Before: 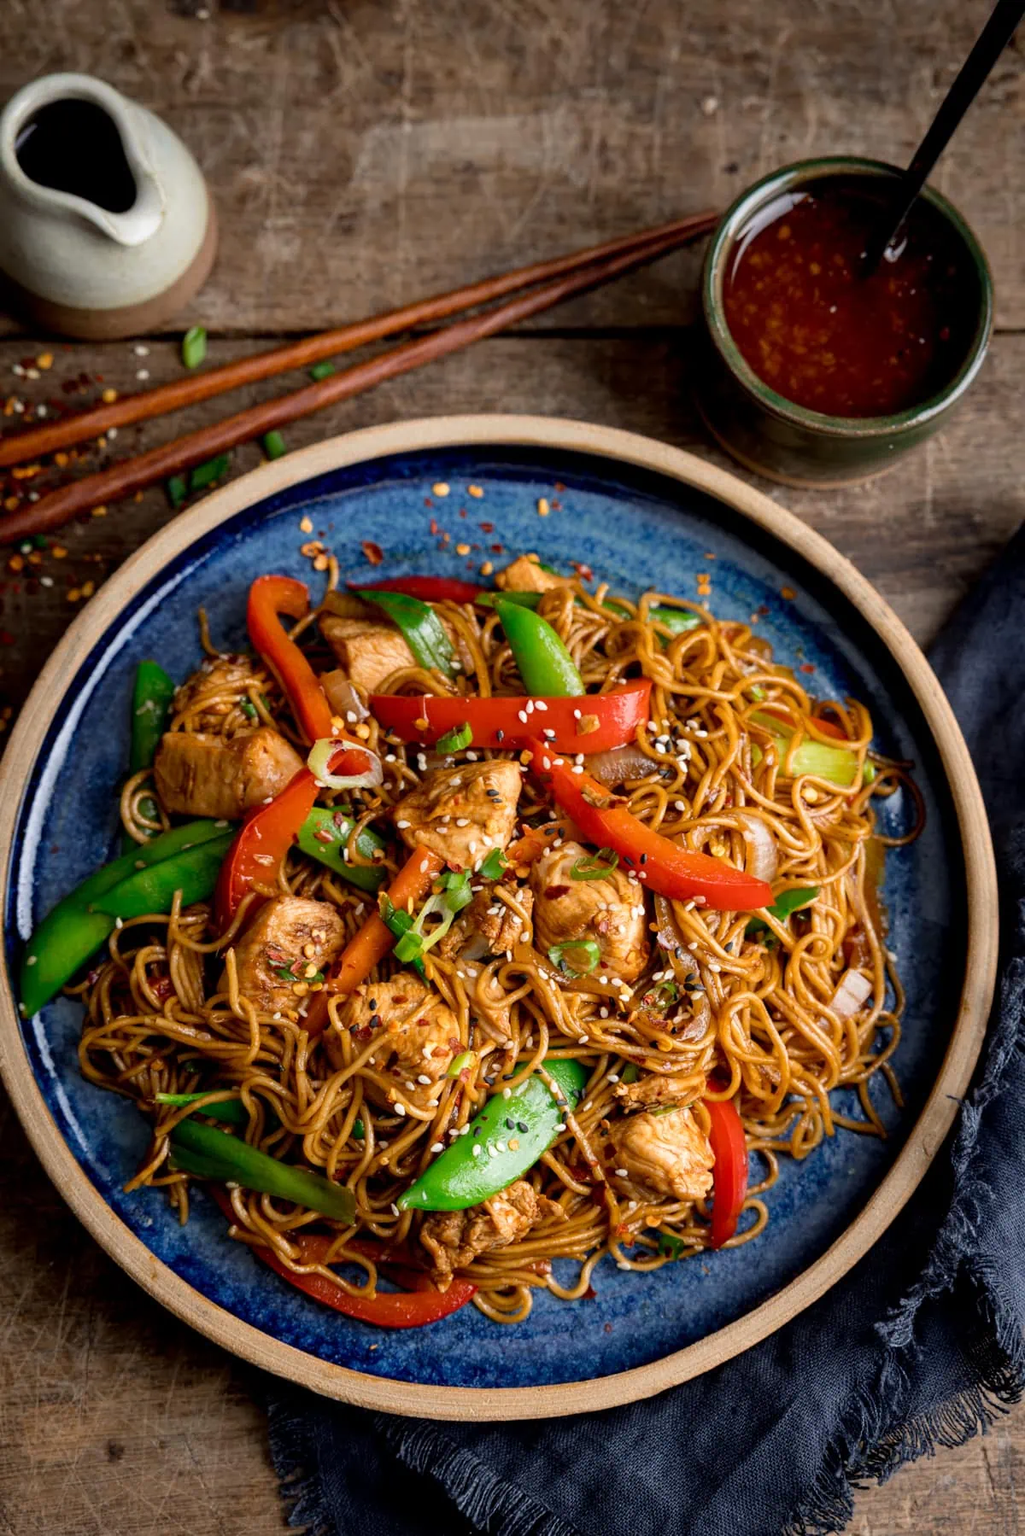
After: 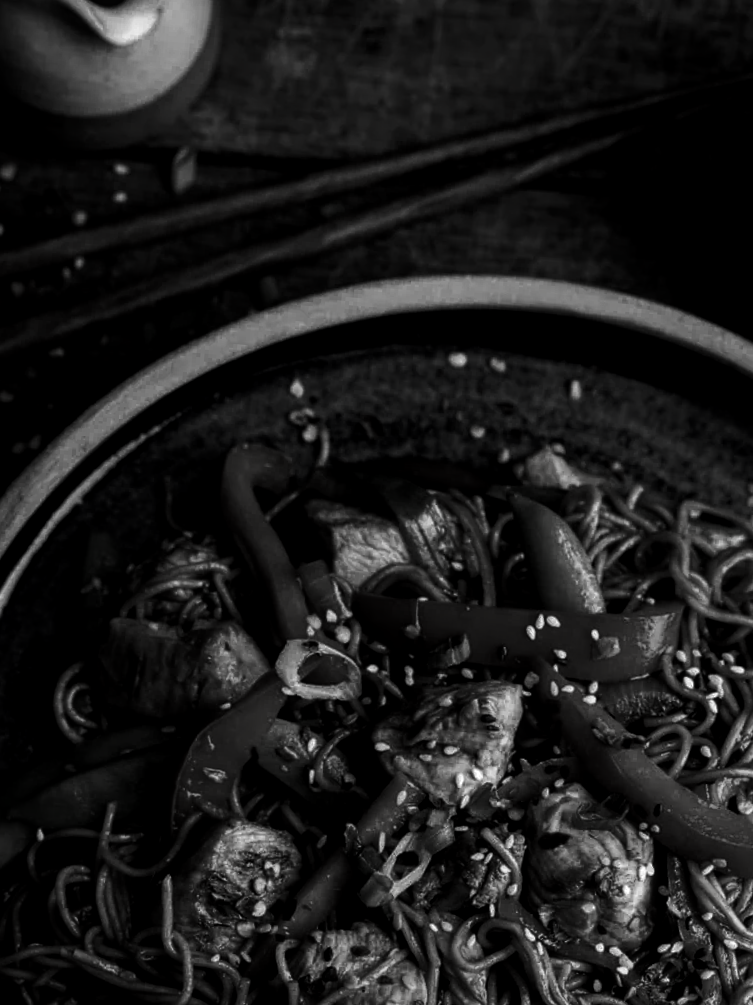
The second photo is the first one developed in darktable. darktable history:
local contrast: on, module defaults
exposure: black level correction -0.015, exposure -0.13 EV, compensate exposure bias true, compensate highlight preservation false
crop and rotate: angle -4.68°, left 2.129%, top 7.001%, right 27.609%, bottom 30.485%
color balance rgb: shadows lift › luminance -21.795%, shadows lift › chroma 9.207%, shadows lift › hue 283.83°, highlights gain › luminance 10.516%, perceptual saturation grading › global saturation 10.413%
contrast brightness saturation: contrast 0.016, brightness -0.987, saturation -0.993
